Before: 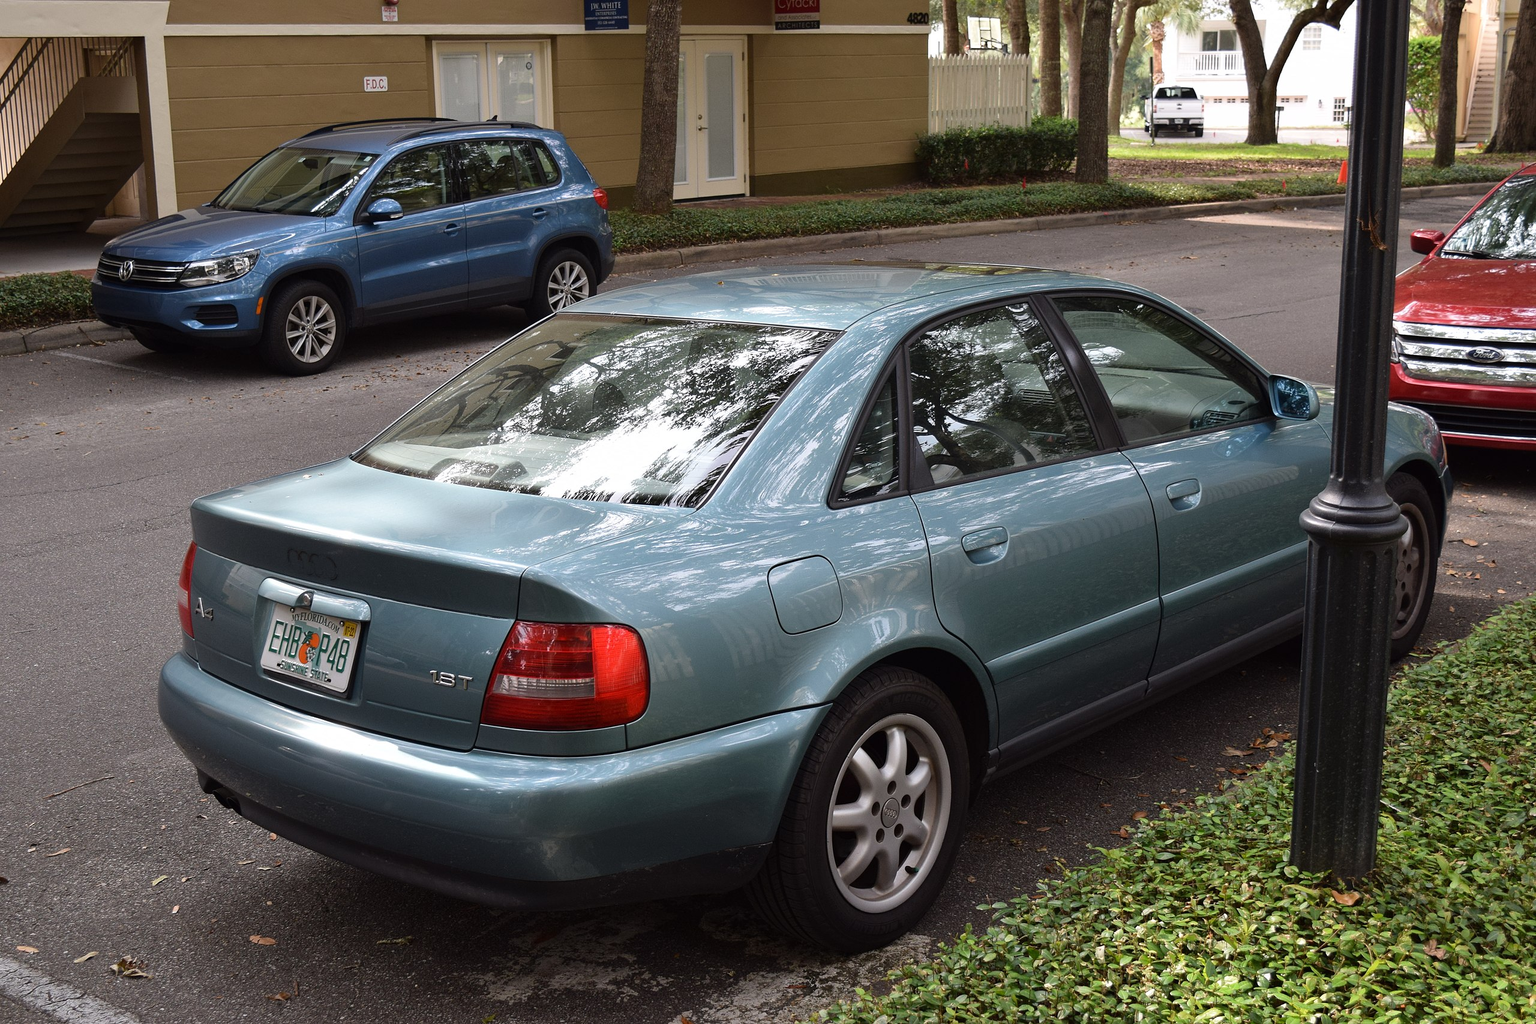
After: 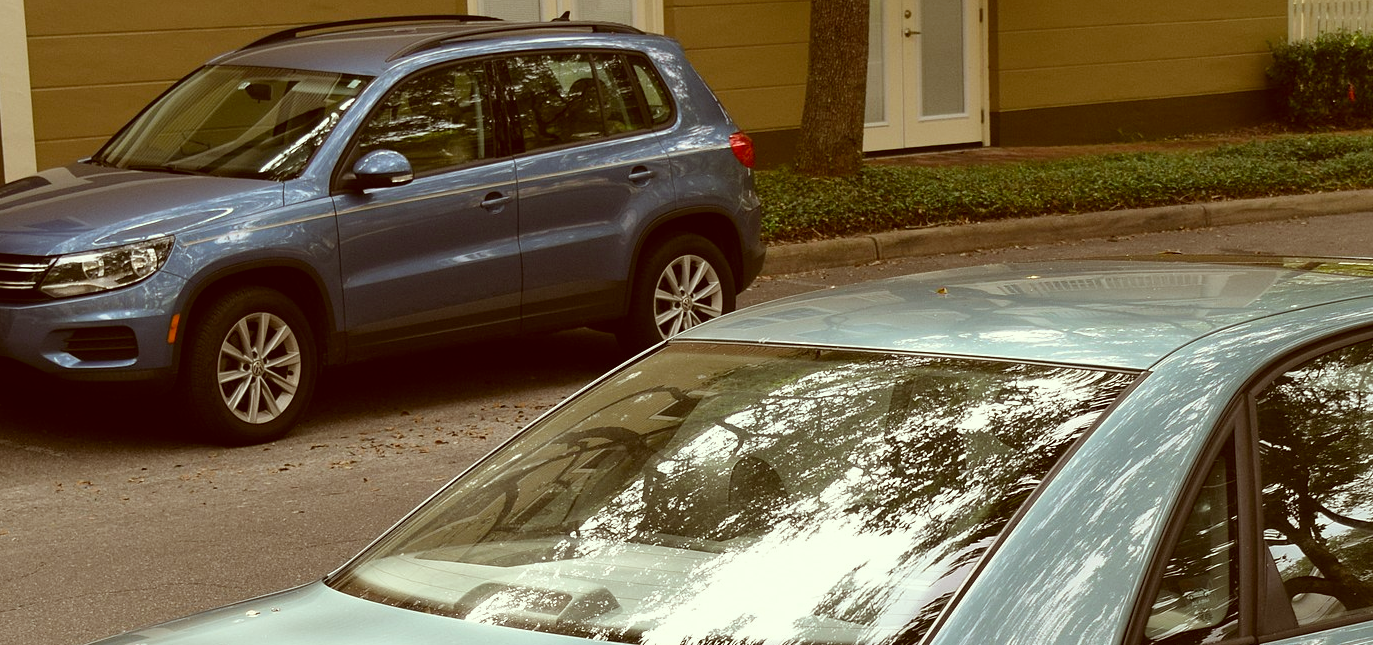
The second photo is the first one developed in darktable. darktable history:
color correction: highlights a* -5.94, highlights b* 9.48, shadows a* 10.12, shadows b* 23.94
crop: left 10.121%, top 10.631%, right 36.218%, bottom 51.526%
